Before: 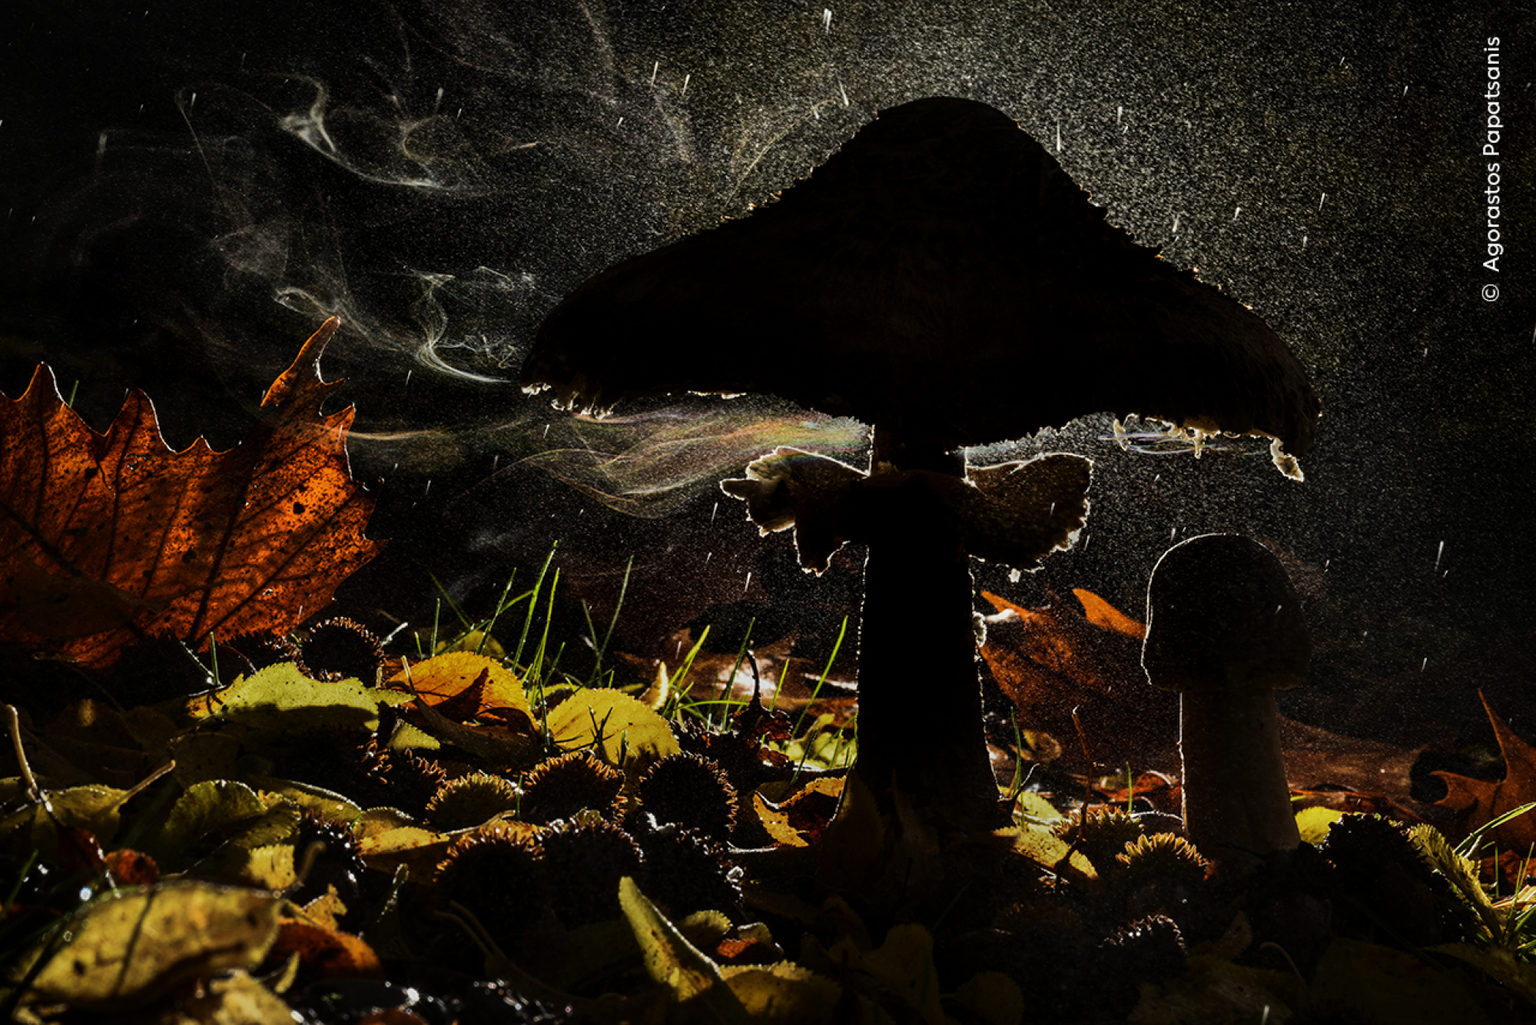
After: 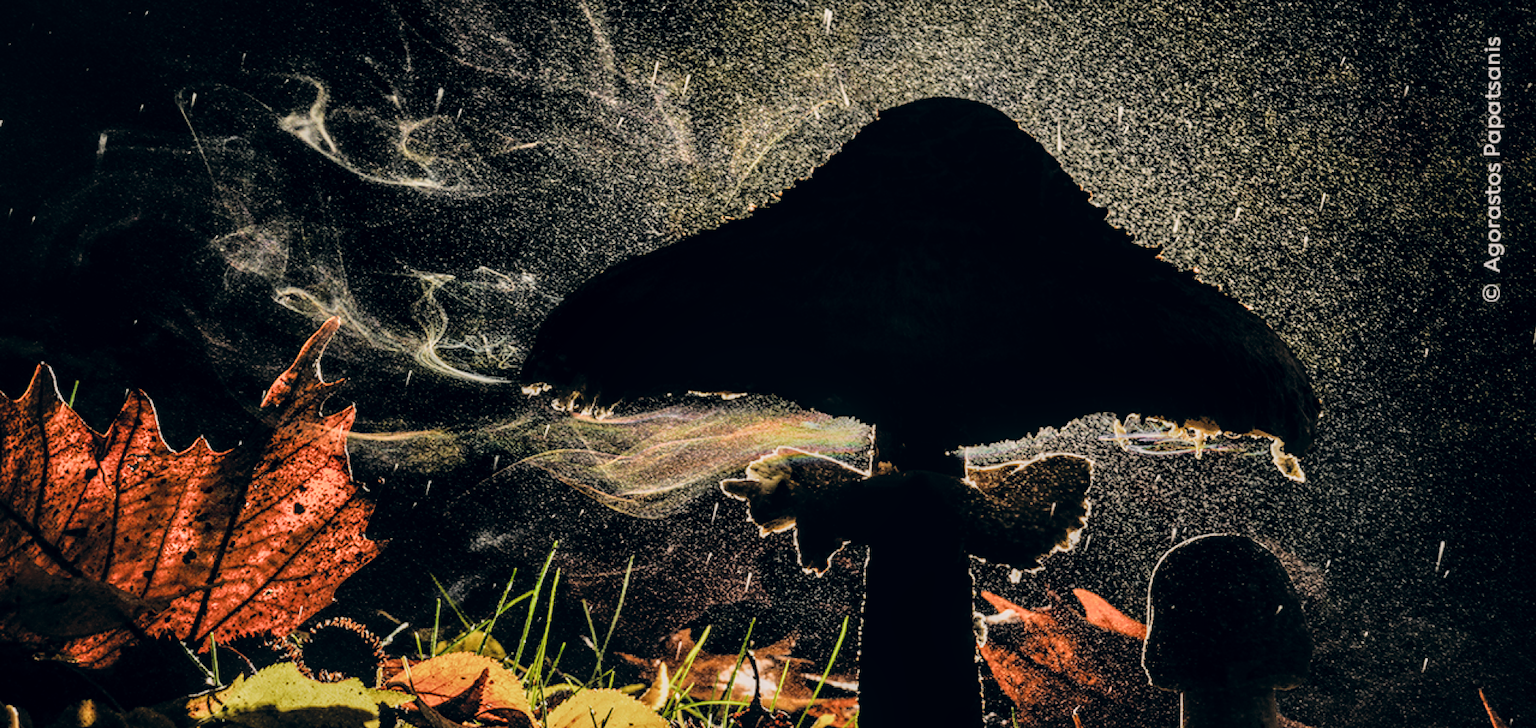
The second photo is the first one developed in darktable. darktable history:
tone equalizer: -7 EV 0.161 EV, -6 EV 0.621 EV, -5 EV 1.11 EV, -4 EV 1.35 EV, -3 EV 1.13 EV, -2 EV 0.6 EV, -1 EV 0.161 EV
local contrast: on, module defaults
crop: right 0%, bottom 28.982%
contrast brightness saturation: contrast 0.03, brightness 0.065, saturation 0.127
color correction: highlights a* 5.36, highlights b* 5.29, shadows a* -3.95, shadows b* -5.16
exposure: exposure 0.603 EV, compensate exposure bias true, compensate highlight preservation false
filmic rgb: black relative exposure -7.65 EV, white relative exposure 4.56 EV, hardness 3.61, contrast 1.111, color science v5 (2021), contrast in shadows safe, contrast in highlights safe
